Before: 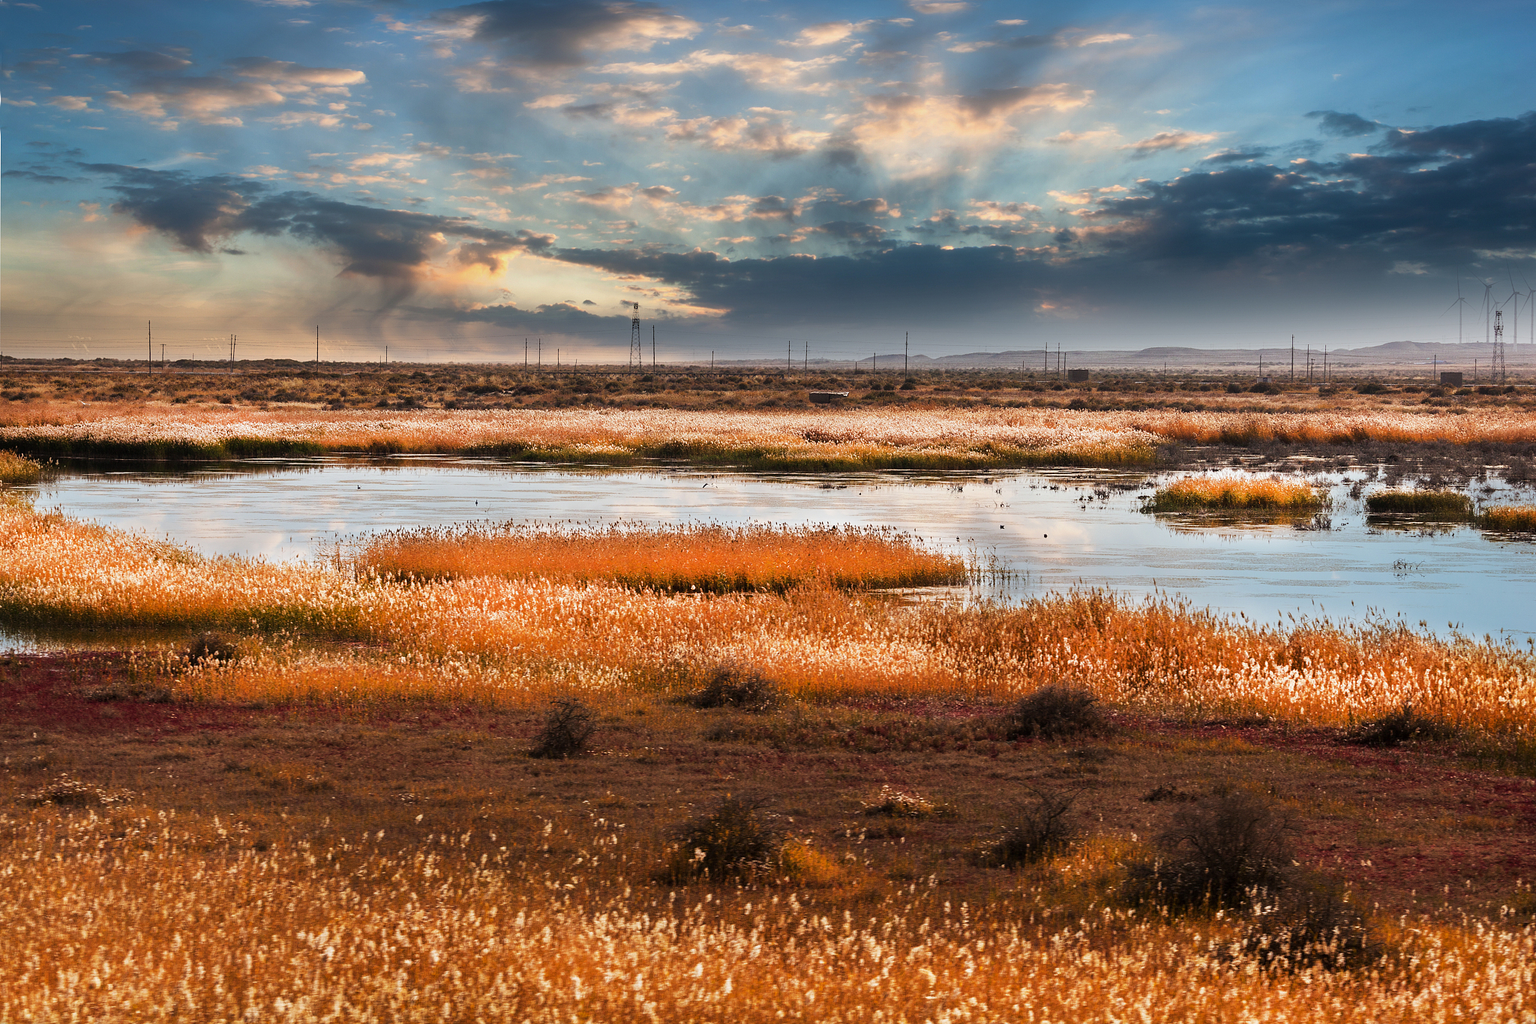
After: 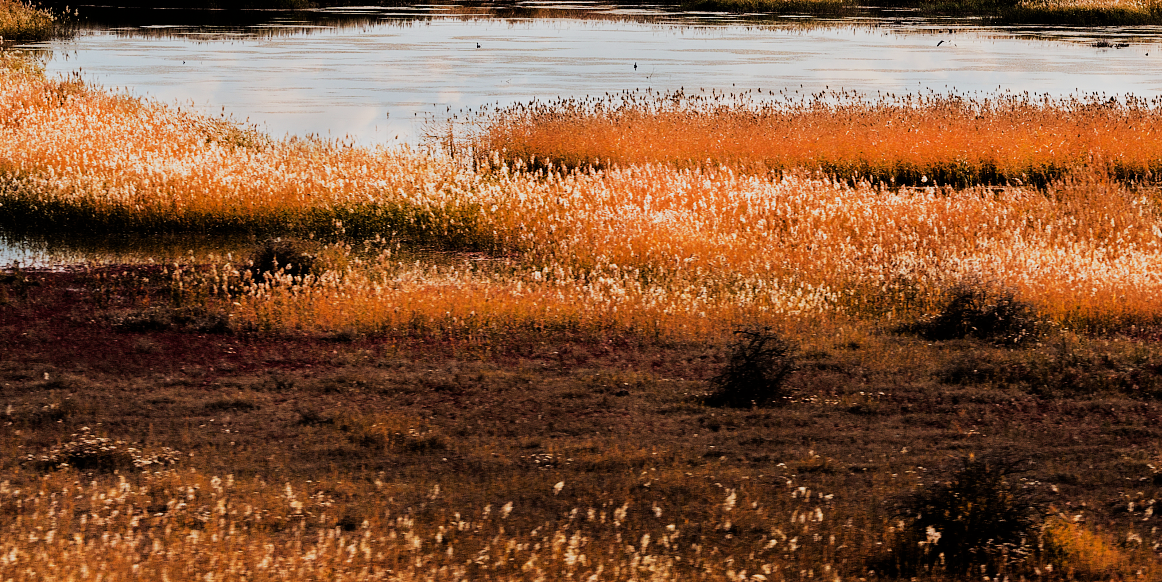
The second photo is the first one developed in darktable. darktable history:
crop: top 44.292%, right 43.231%, bottom 13.01%
filmic rgb: black relative exposure -5.05 EV, white relative exposure 3.97 EV, threshold 2.97 EV, hardness 2.88, contrast 1.299, highlights saturation mix -31.28%, enable highlight reconstruction true
